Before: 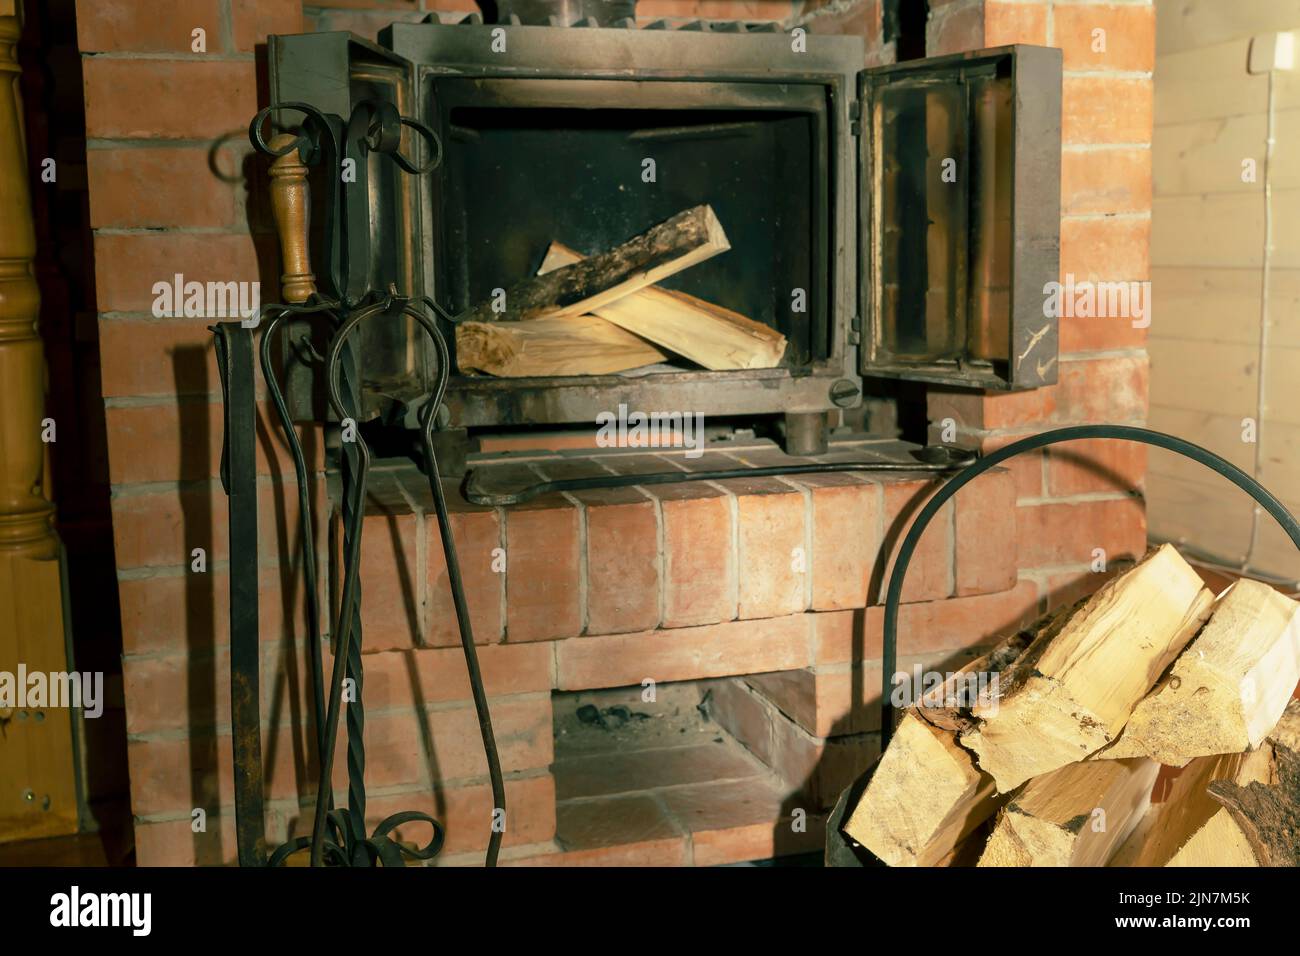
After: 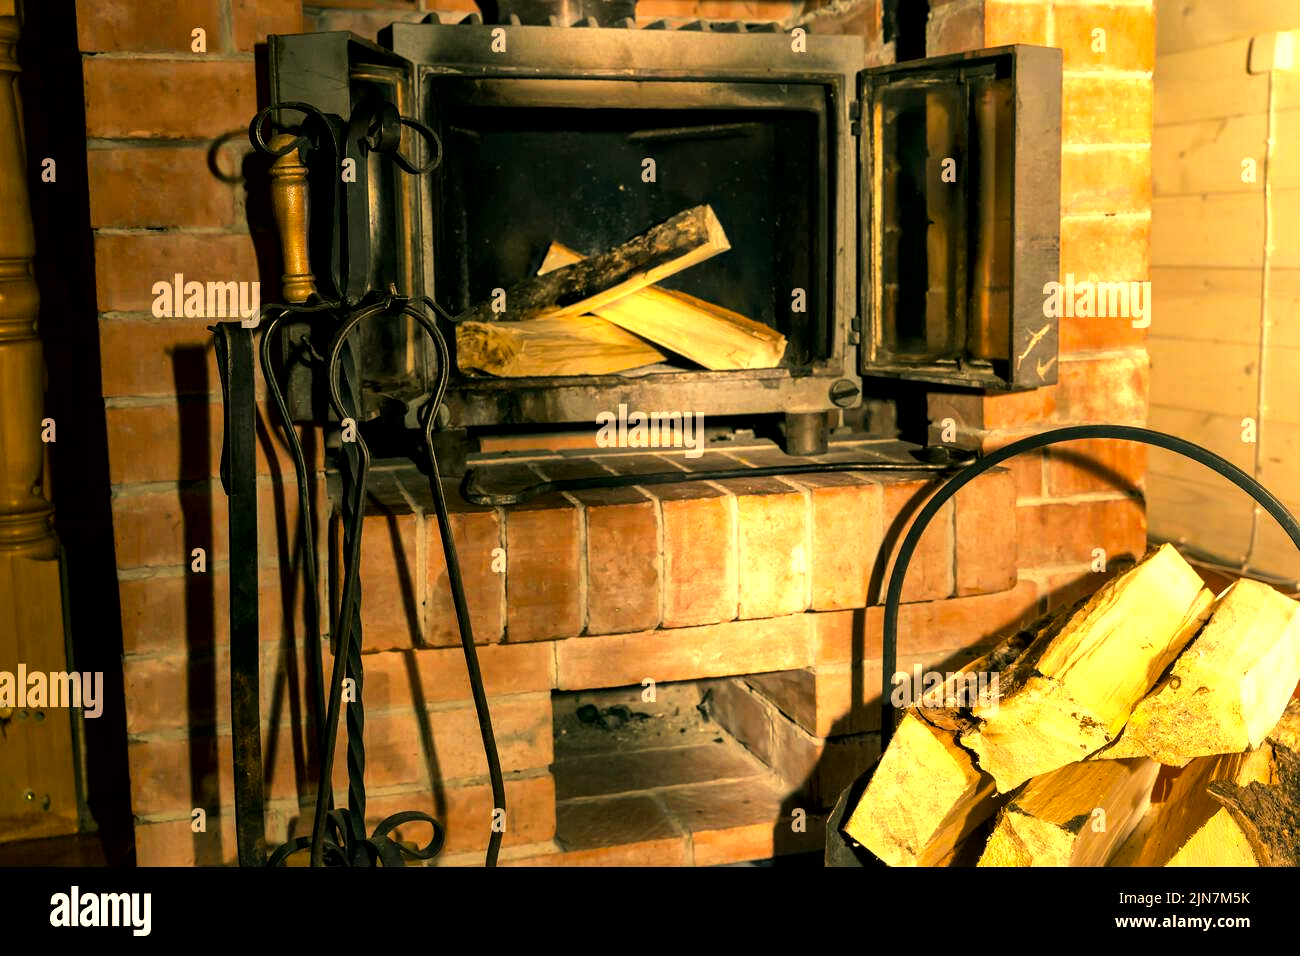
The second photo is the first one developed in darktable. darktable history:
color balance rgb: perceptual saturation grading › global saturation 10.049%, perceptual brilliance grading › highlights 18.039%, perceptual brilliance grading › mid-tones 31.955%, perceptual brilliance grading › shadows -31.797%
local contrast: mode bilateral grid, contrast 21, coarseness 51, detail 172%, midtone range 0.2
color correction: highlights a* 14.91, highlights b* 31.11
